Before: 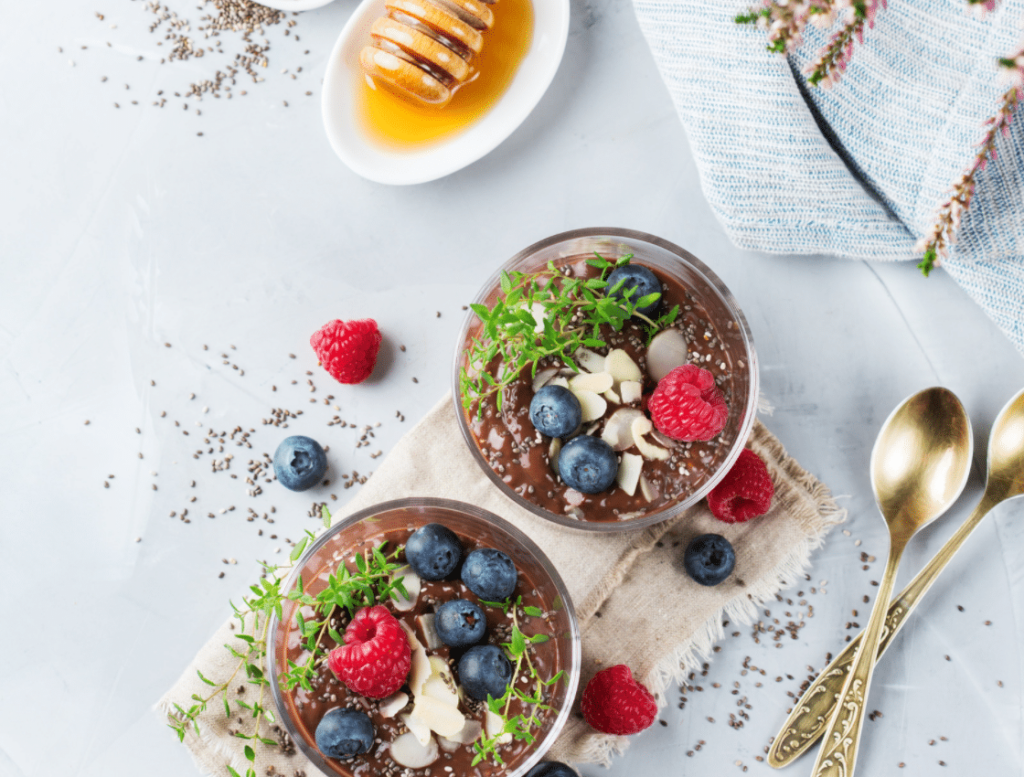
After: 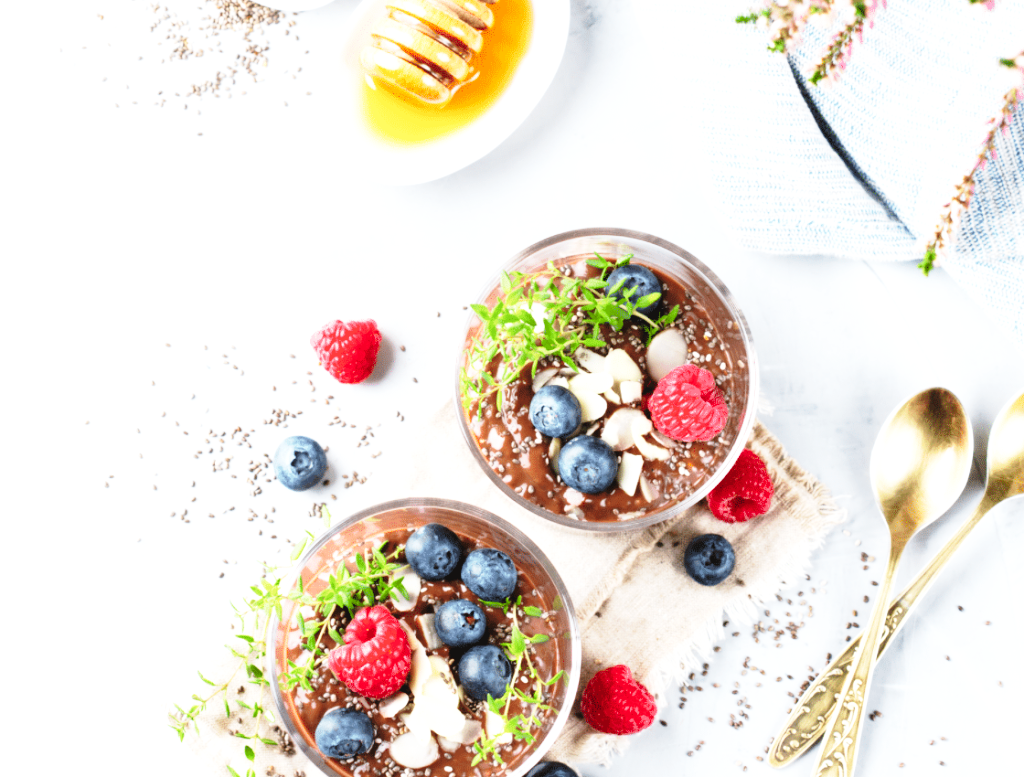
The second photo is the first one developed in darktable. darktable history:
base curve: curves: ch0 [(0, 0) (0.028, 0.03) (0.121, 0.232) (0.46, 0.748) (0.859, 0.968) (1, 1)], preserve colors none
exposure: black level correction 0, exposure 0.5 EV, compensate exposure bias true, compensate highlight preservation false
